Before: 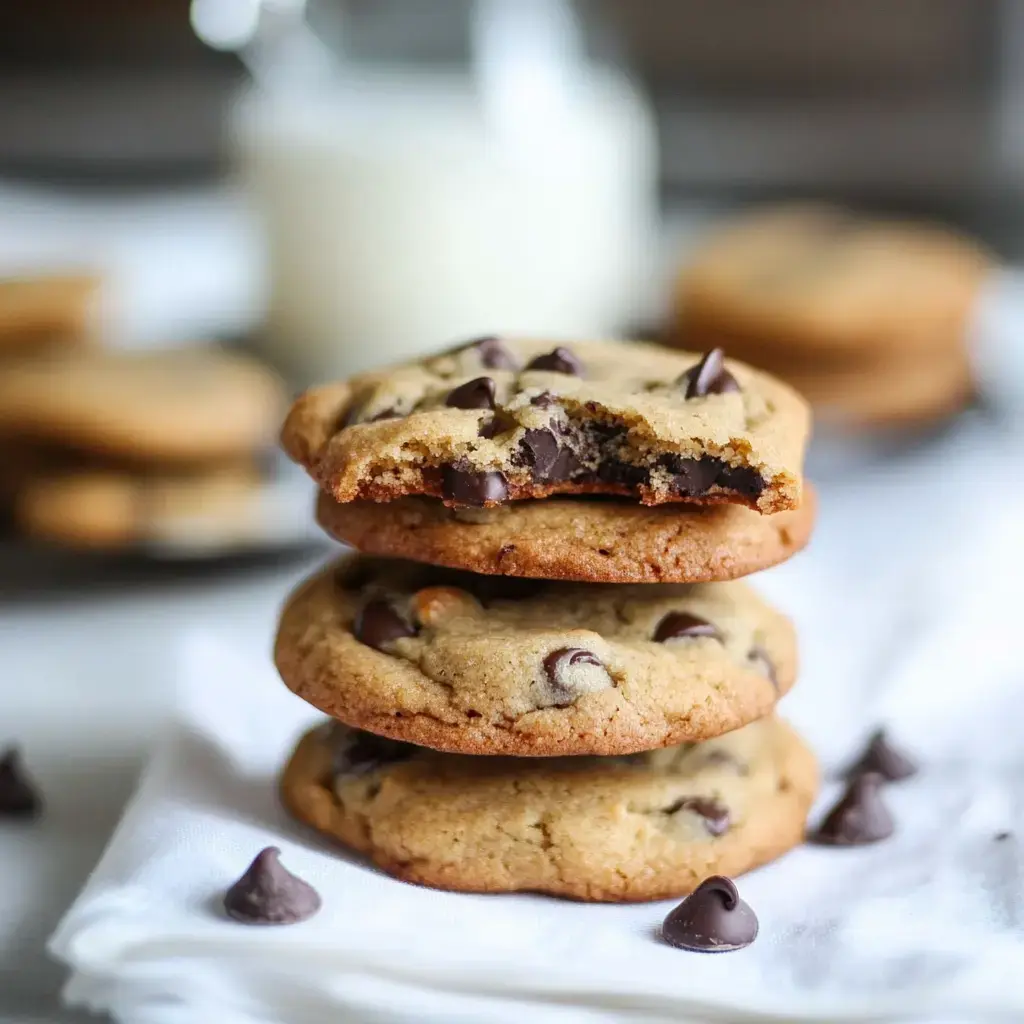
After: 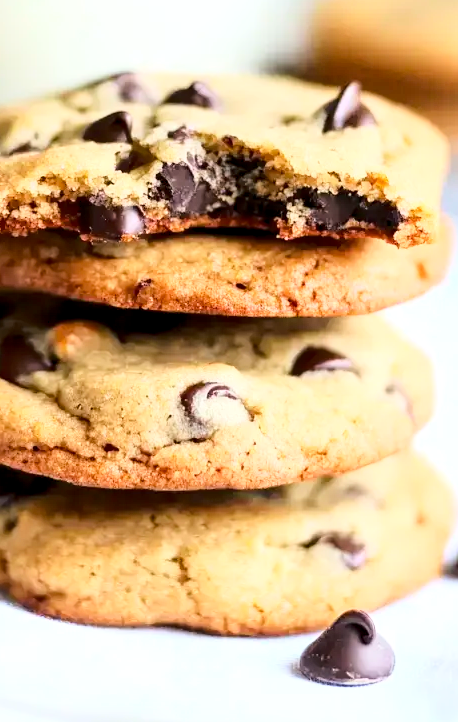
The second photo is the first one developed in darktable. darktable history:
crop: left 35.502%, top 26.067%, right 19.77%, bottom 3.41%
base curve: curves: ch0 [(0, 0) (0.028, 0.03) (0.121, 0.232) (0.46, 0.748) (0.859, 0.968) (1, 1)]
exposure: black level correction 0.005, exposure 0.284 EV, compensate exposure bias true, compensate highlight preservation false
